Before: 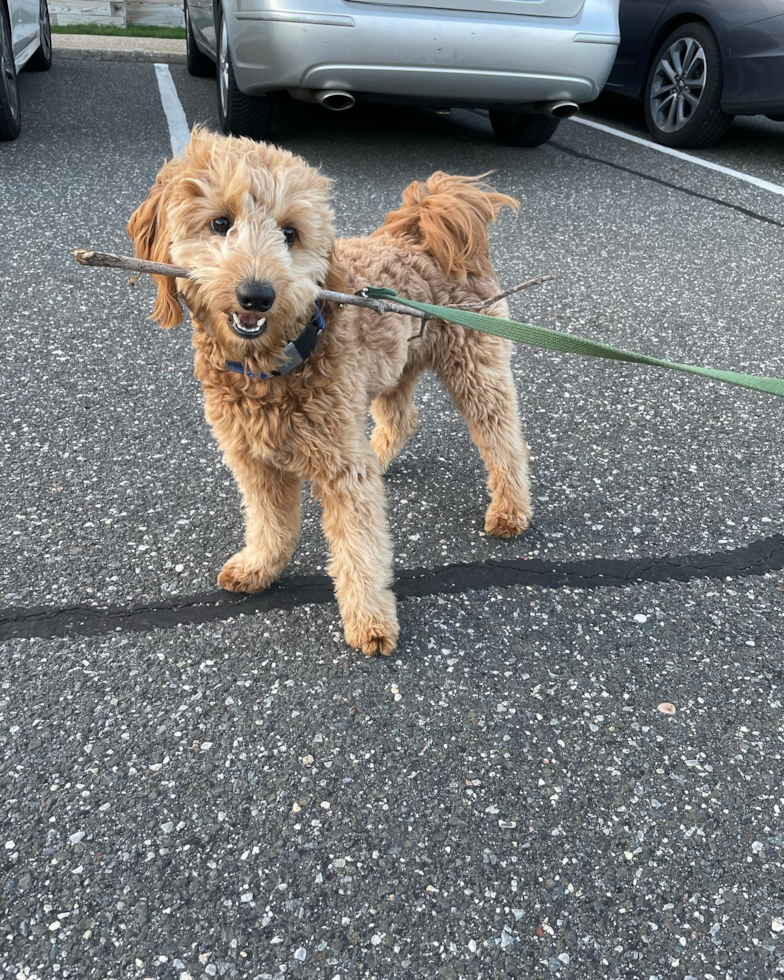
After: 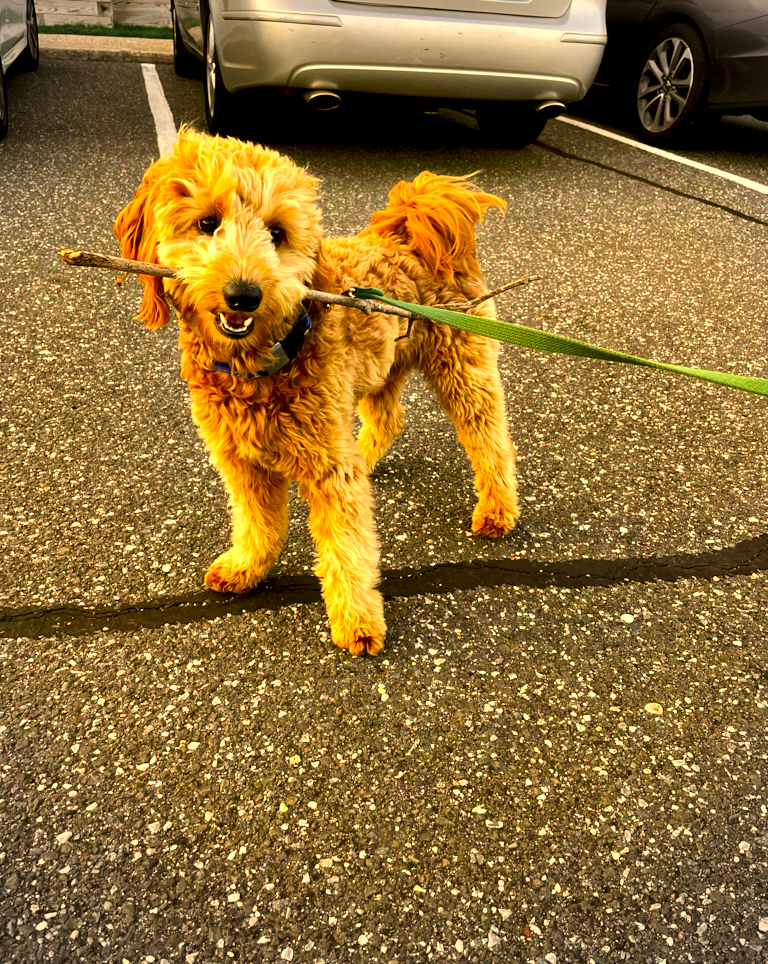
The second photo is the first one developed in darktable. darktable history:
contrast equalizer: octaves 7, y [[0.6 ×6], [0.55 ×6], [0 ×6], [0 ×6], [0 ×6]]
vignetting: unbound false
crop: left 1.718%, right 0.281%, bottom 1.606%
color correction: highlights a* 10.74, highlights b* 29.96, shadows a* 2.65, shadows b* 17.74, saturation 1.74
